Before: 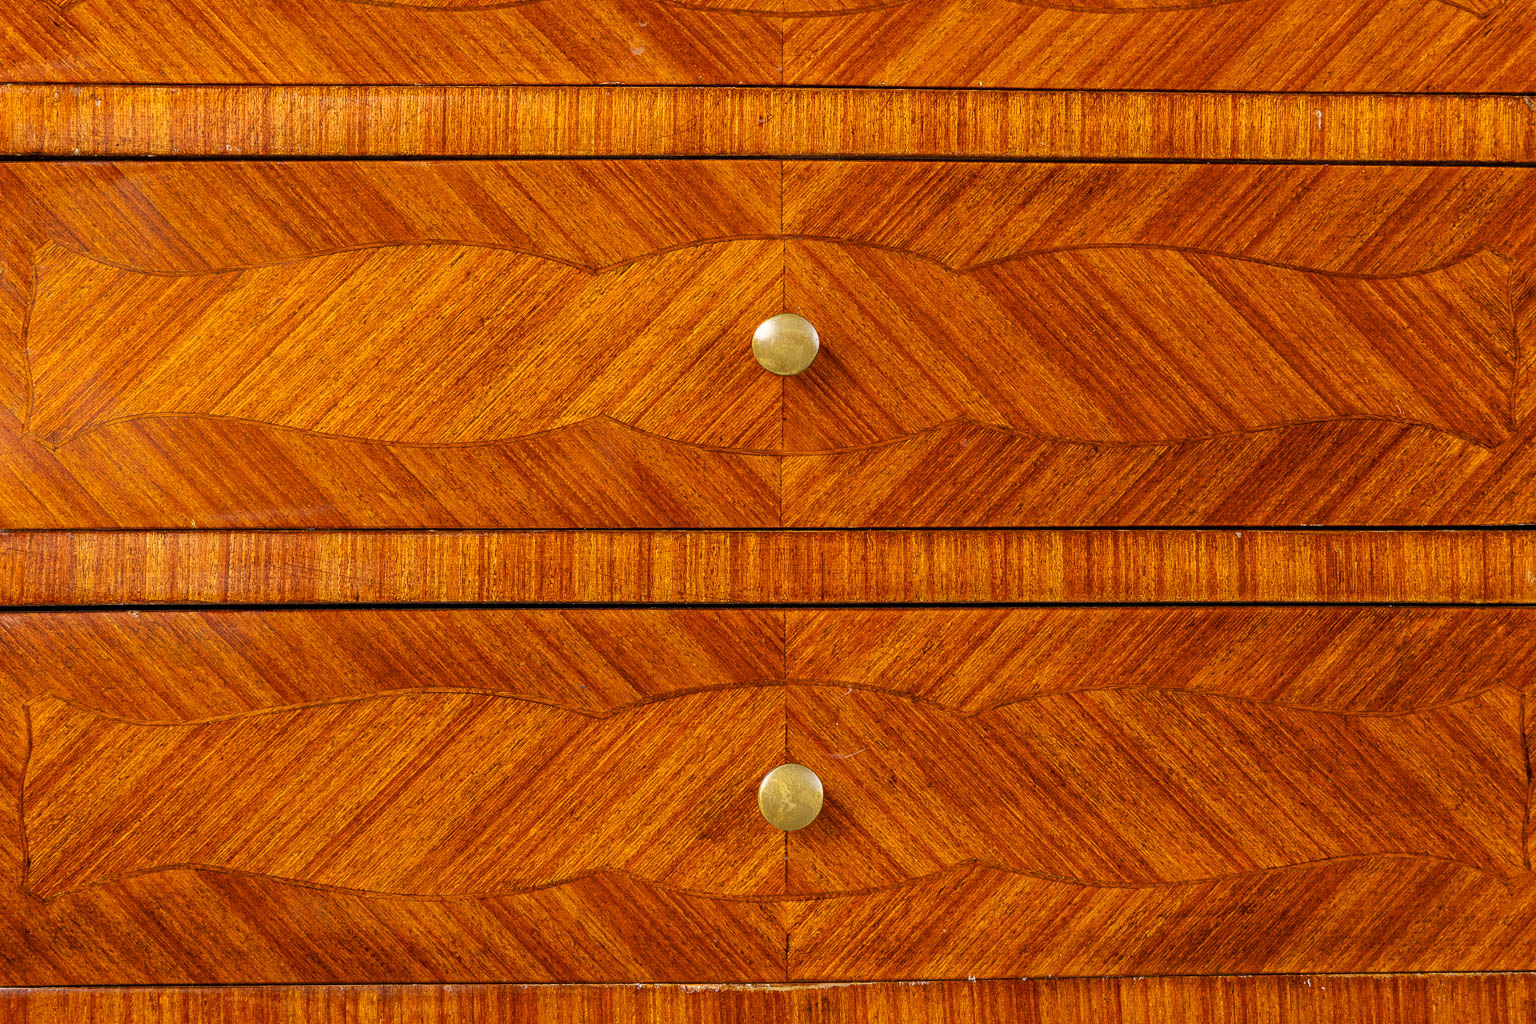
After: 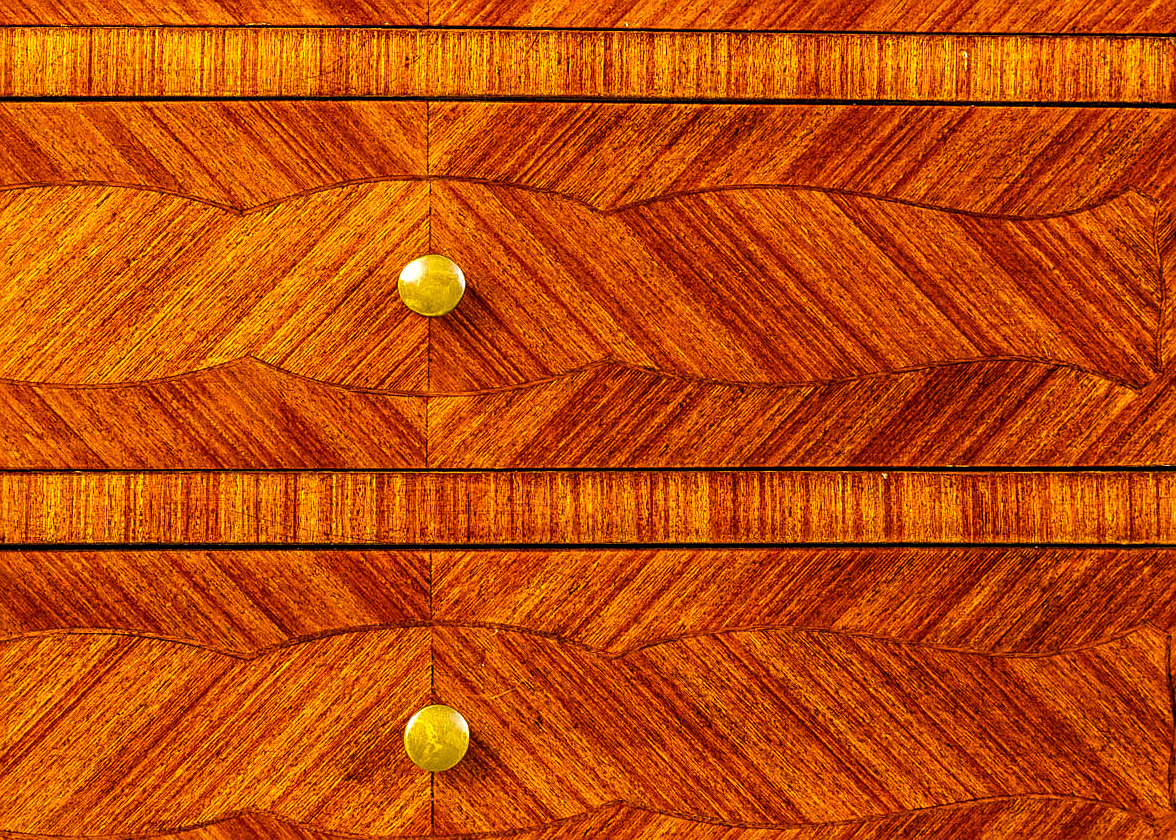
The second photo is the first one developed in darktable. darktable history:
local contrast: on, module defaults
color balance rgb: linear chroma grading › shadows 10%, linear chroma grading › highlights 10%, linear chroma grading › global chroma 15%, linear chroma grading › mid-tones 15%, perceptual saturation grading › global saturation 40%, perceptual saturation grading › highlights -25%, perceptual saturation grading › mid-tones 35%, perceptual saturation grading › shadows 35%, perceptual brilliance grading › global brilliance 11.29%, global vibrance 11.29%
contrast equalizer: octaves 7, y [[0.6 ×6], [0.55 ×6], [0 ×6], [0 ×6], [0 ×6]], mix 0.15
sharpen: on, module defaults
crop: left 23.095%, top 5.827%, bottom 11.854%
